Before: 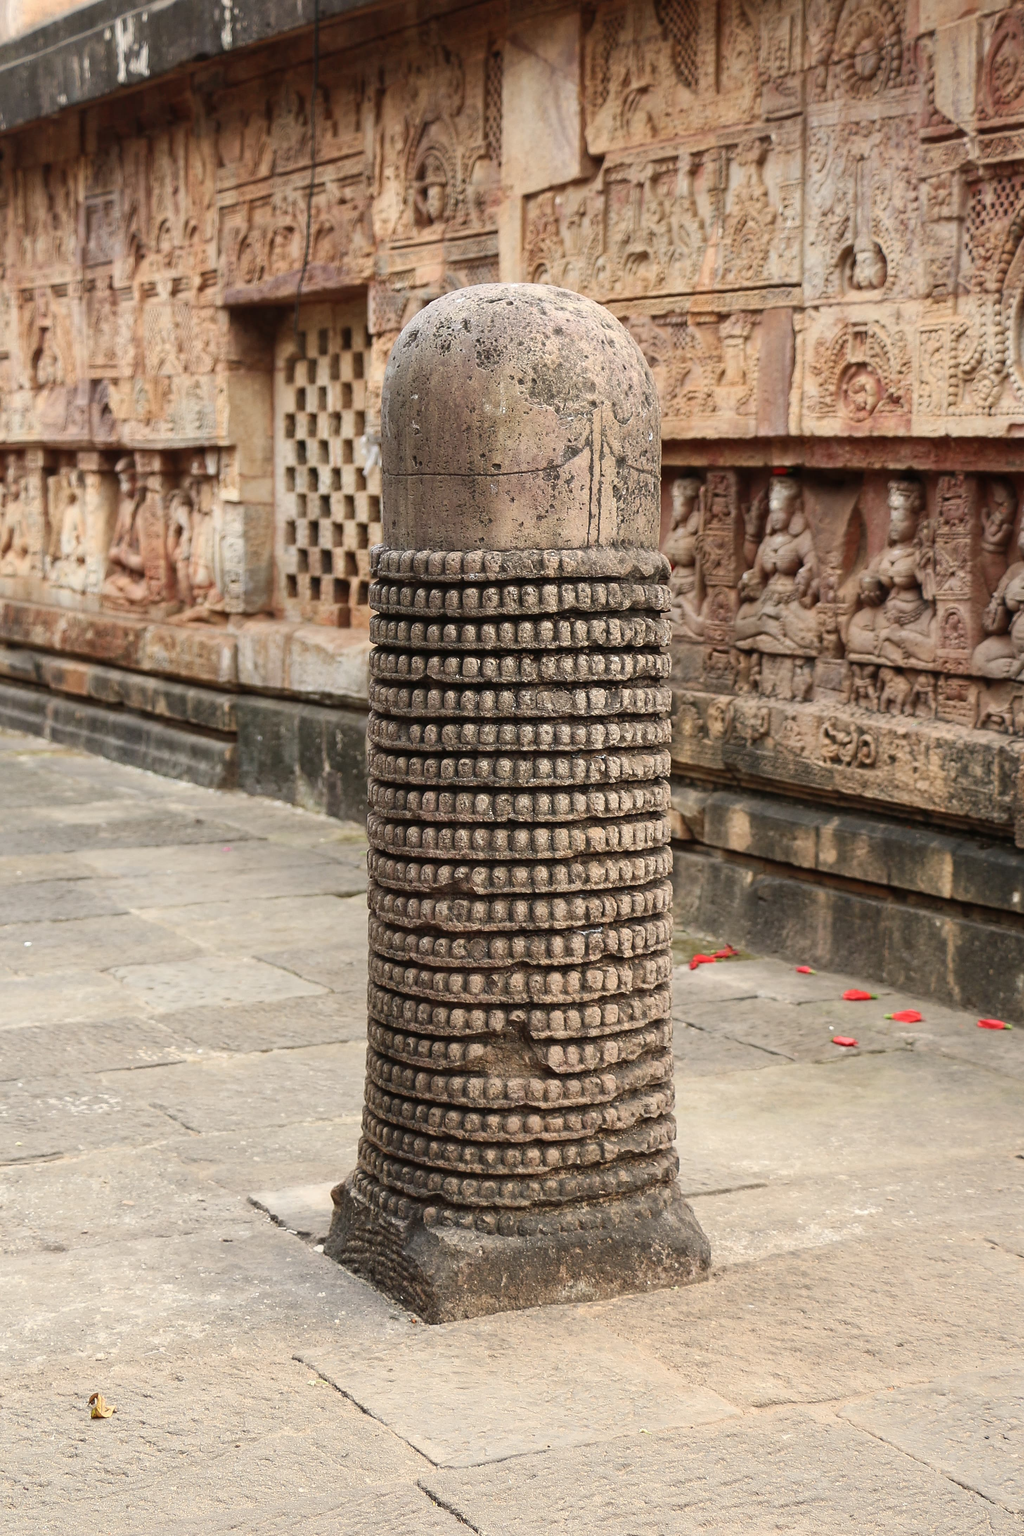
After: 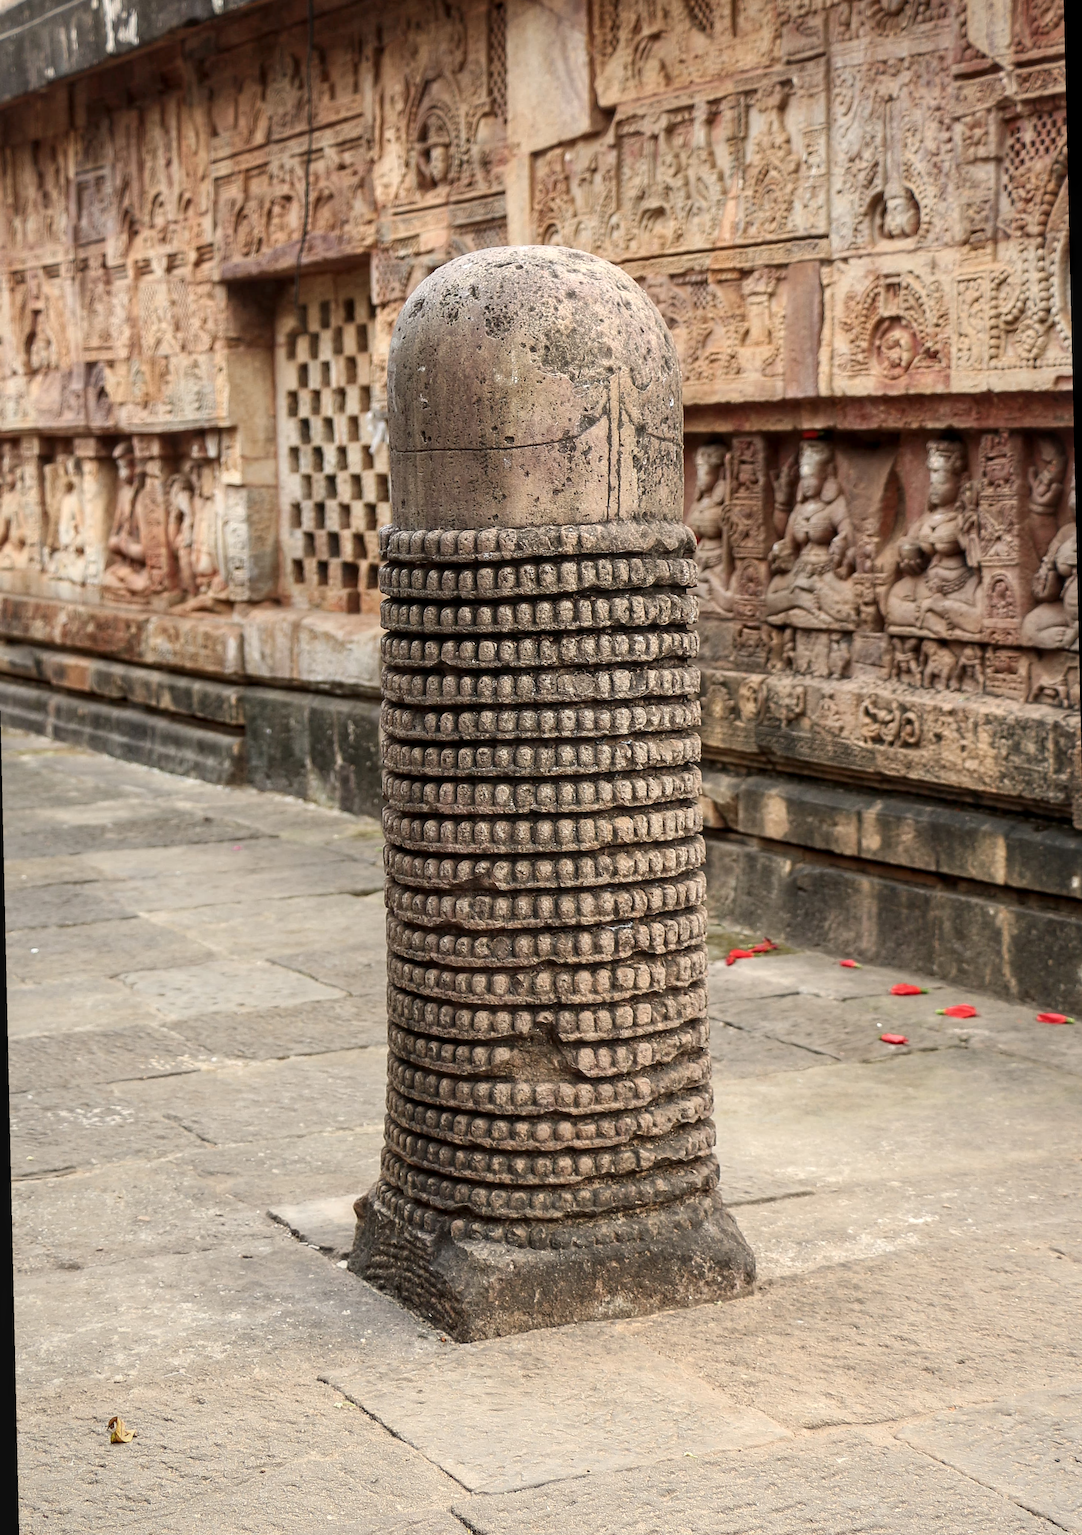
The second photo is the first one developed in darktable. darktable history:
local contrast: on, module defaults
rotate and perspective: rotation -1.32°, lens shift (horizontal) -0.031, crop left 0.015, crop right 0.985, crop top 0.047, crop bottom 0.982
